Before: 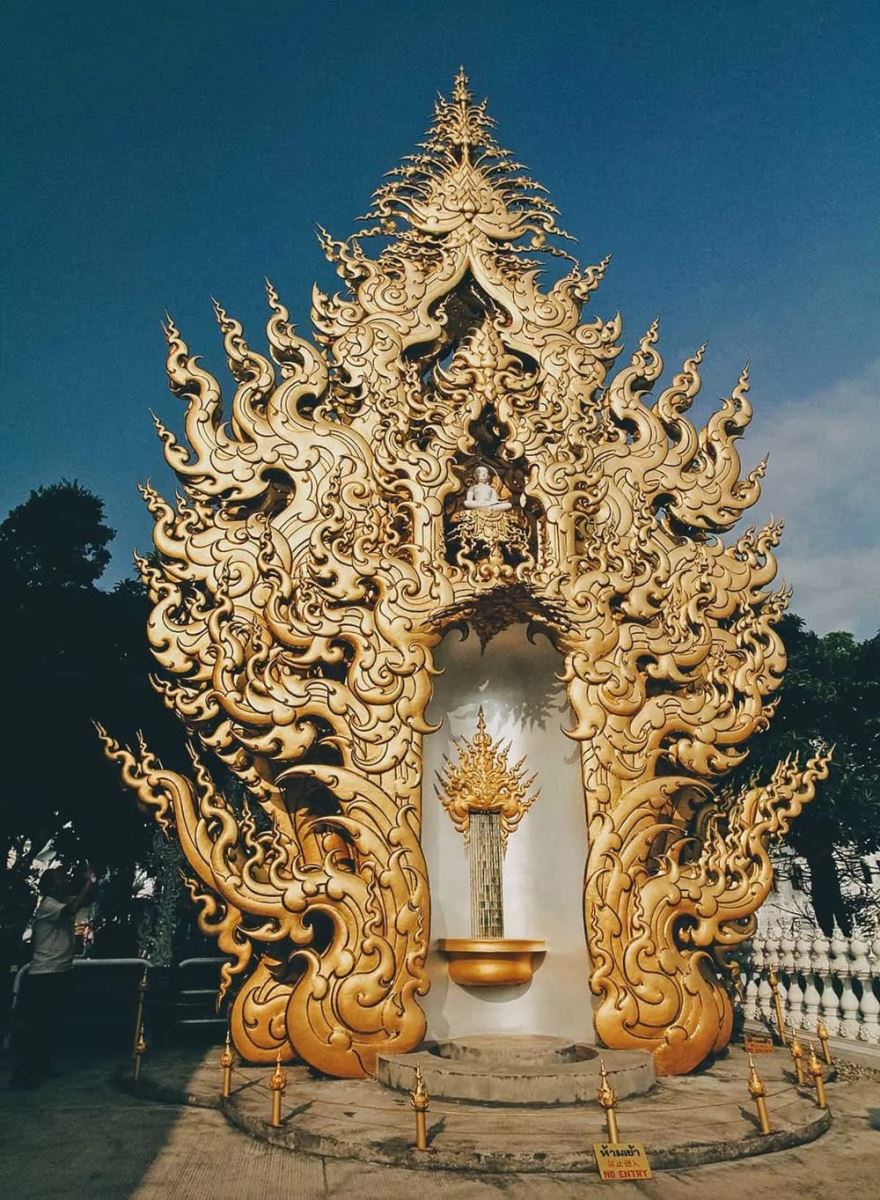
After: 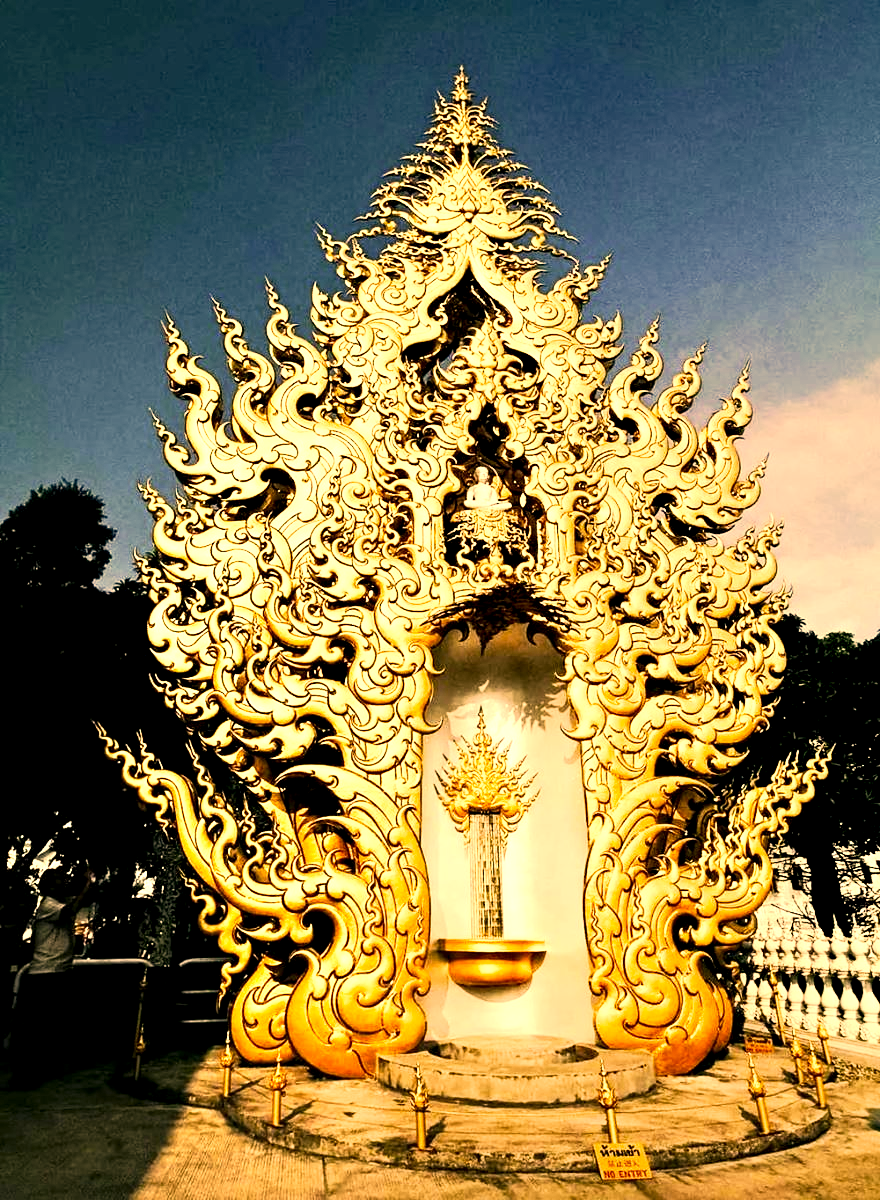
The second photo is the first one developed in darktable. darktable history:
local contrast: highlights 176%, shadows 154%, detail 139%, midtone range 0.259
color correction: highlights a* 18.1, highlights b* 35.18, shadows a* 1.36, shadows b* 6.67, saturation 1.03
tone equalizer: -8 EV -0.741 EV, -7 EV -0.703 EV, -6 EV -0.632 EV, -5 EV -0.394 EV, -3 EV 0.373 EV, -2 EV 0.6 EV, -1 EV 0.681 EV, +0 EV 0.723 EV, edges refinement/feathering 500, mask exposure compensation -1.57 EV, preserve details guided filter
tone curve: curves: ch0 [(0, 0) (0.037, 0.011) (0.135, 0.093) (0.266, 0.281) (0.461, 0.555) (0.581, 0.716) (0.675, 0.793) (0.767, 0.849) (0.91, 0.924) (1, 0.979)]; ch1 [(0, 0) (0.292, 0.278) (0.419, 0.423) (0.493, 0.492) (0.506, 0.5) (0.534, 0.529) (0.562, 0.562) (0.641, 0.663) (0.754, 0.76) (1, 1)]; ch2 [(0, 0) (0.294, 0.3) (0.361, 0.372) (0.429, 0.445) (0.478, 0.486) (0.502, 0.498) (0.518, 0.522) (0.531, 0.549) (0.561, 0.579) (0.64, 0.645) (0.7, 0.7) (0.861, 0.808) (1, 0.951)], preserve colors none
exposure: compensate highlight preservation false
